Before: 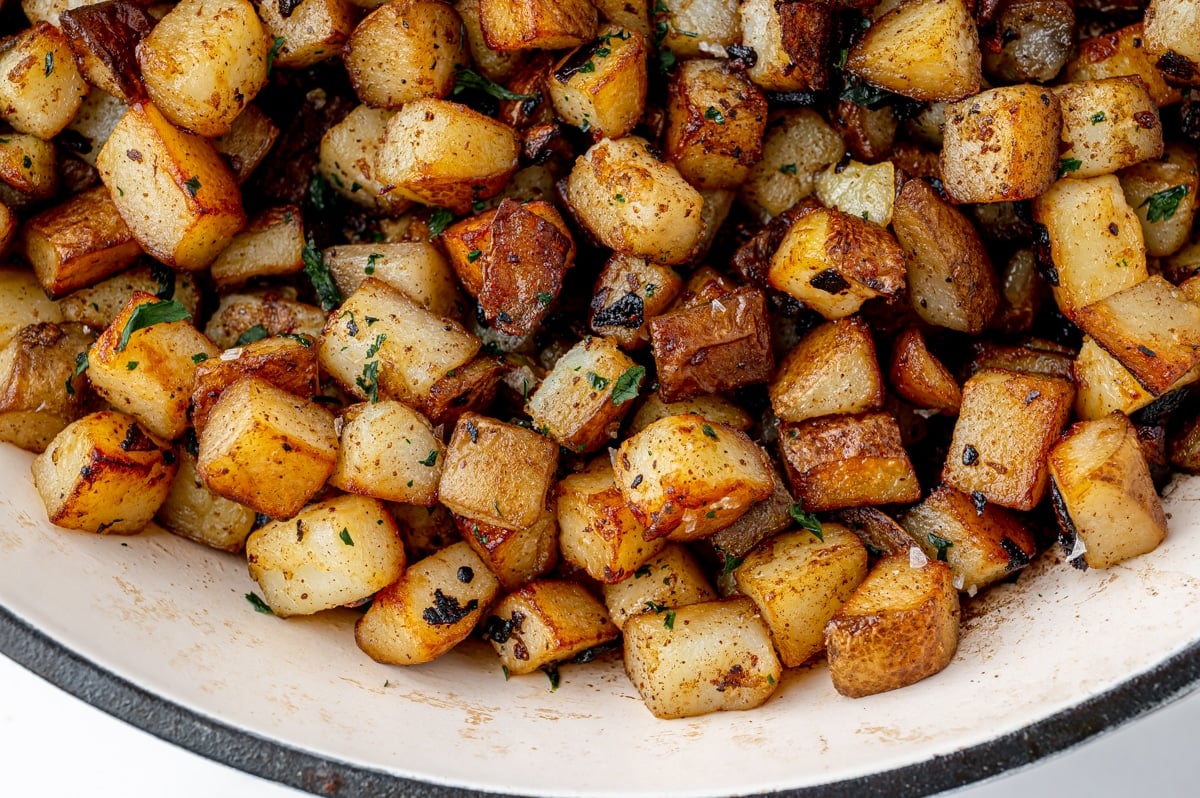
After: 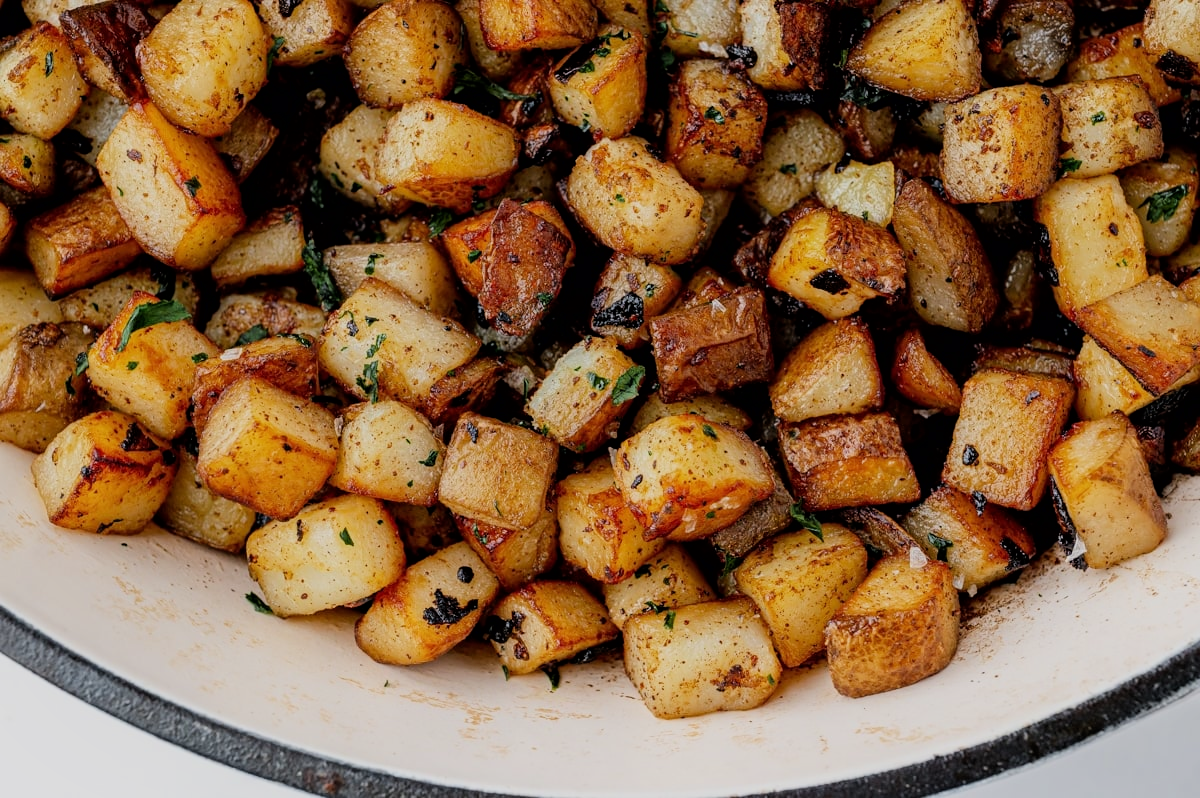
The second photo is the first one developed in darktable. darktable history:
filmic rgb: black relative exposure -7.25 EV, white relative exposure 5.08 EV, hardness 3.21, color science v6 (2022)
shadows and highlights: shadows 1.88, highlights 41.92
